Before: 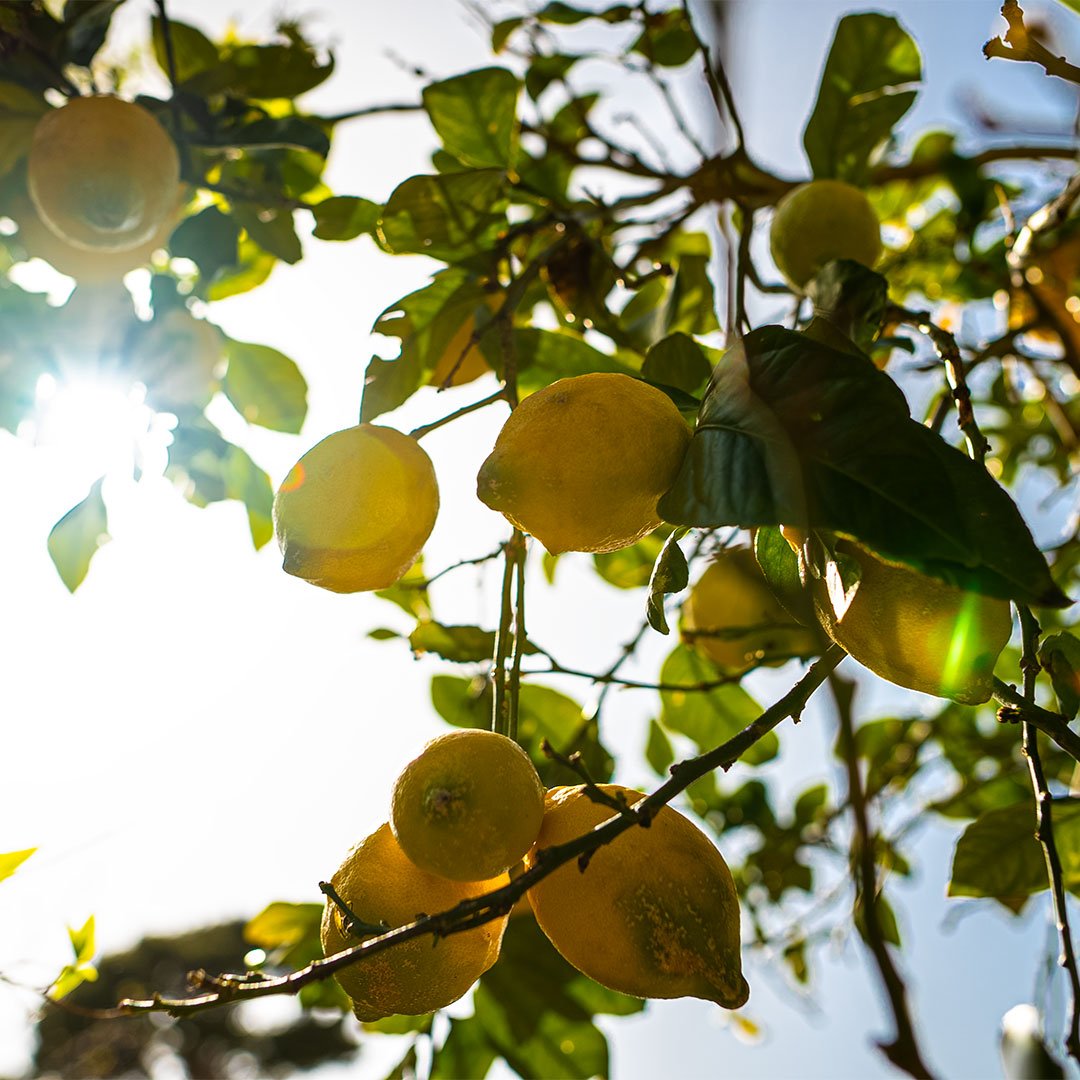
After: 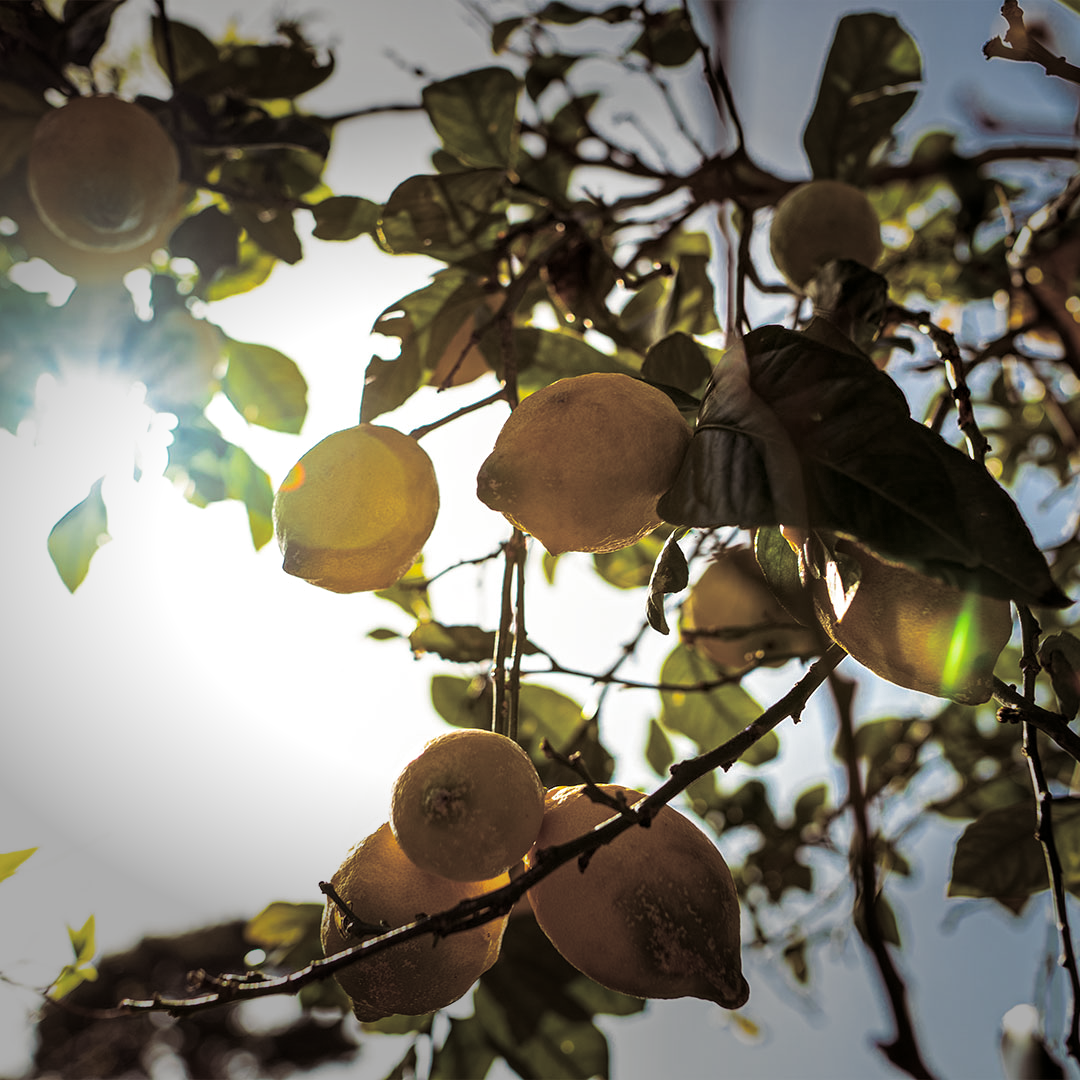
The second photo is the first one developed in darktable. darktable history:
vignetting: fall-off start 70.97%, brightness -0.584, saturation -0.118, width/height ratio 1.333
local contrast: highlights 100%, shadows 100%, detail 120%, midtone range 0.2
split-toning: shadows › saturation 0.24, highlights › hue 54°, highlights › saturation 0.24
haze removal: compatibility mode true, adaptive false
